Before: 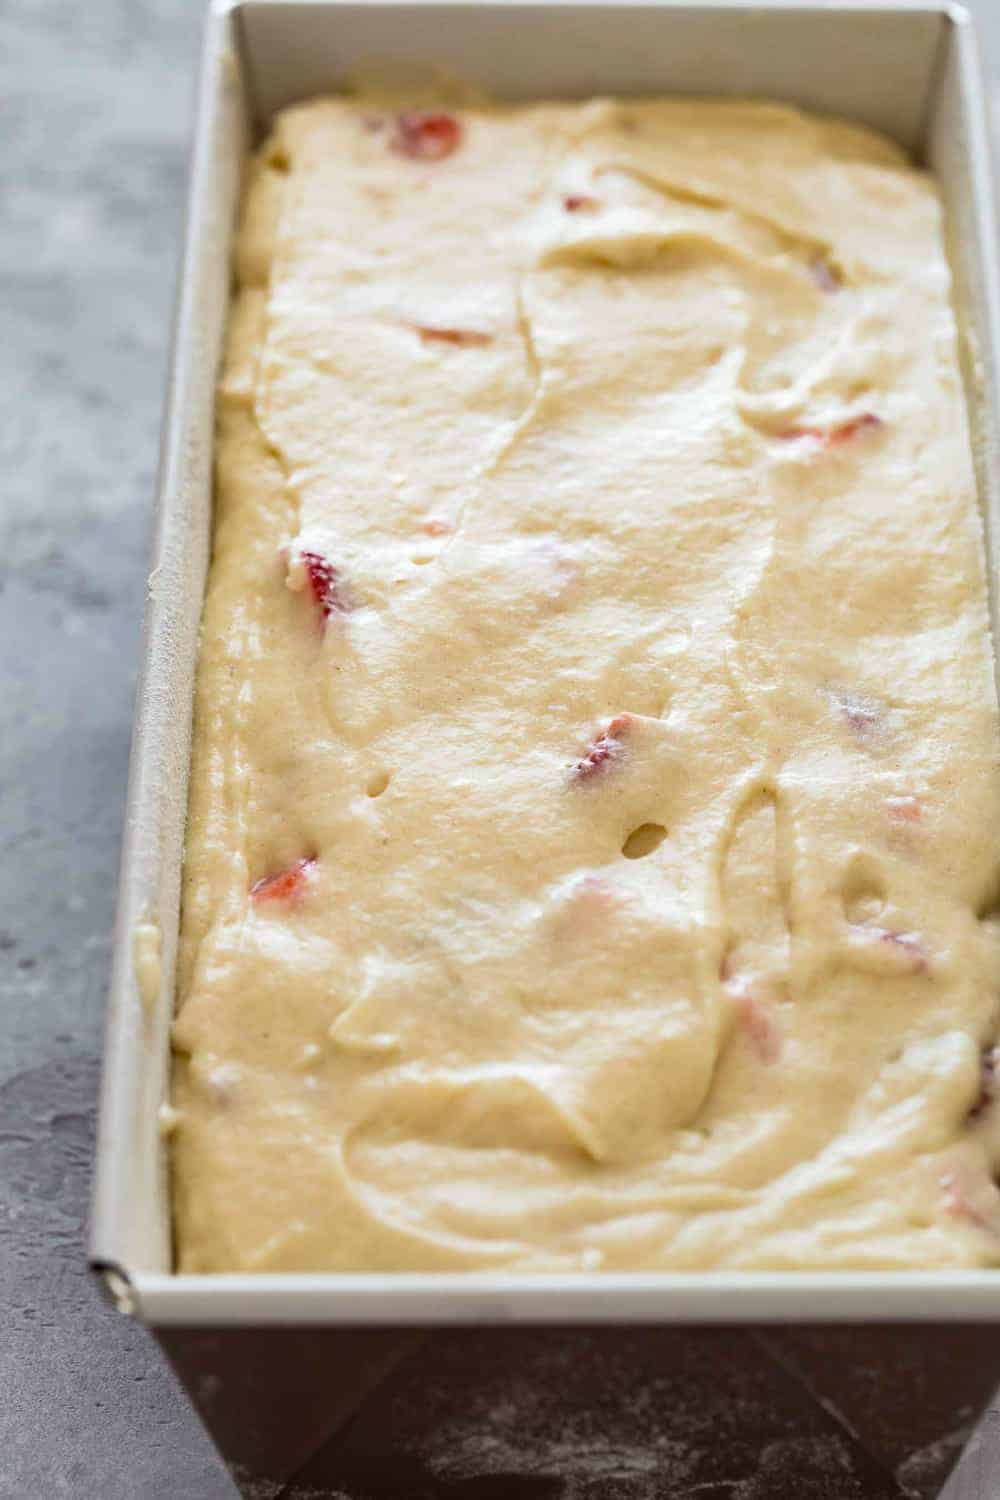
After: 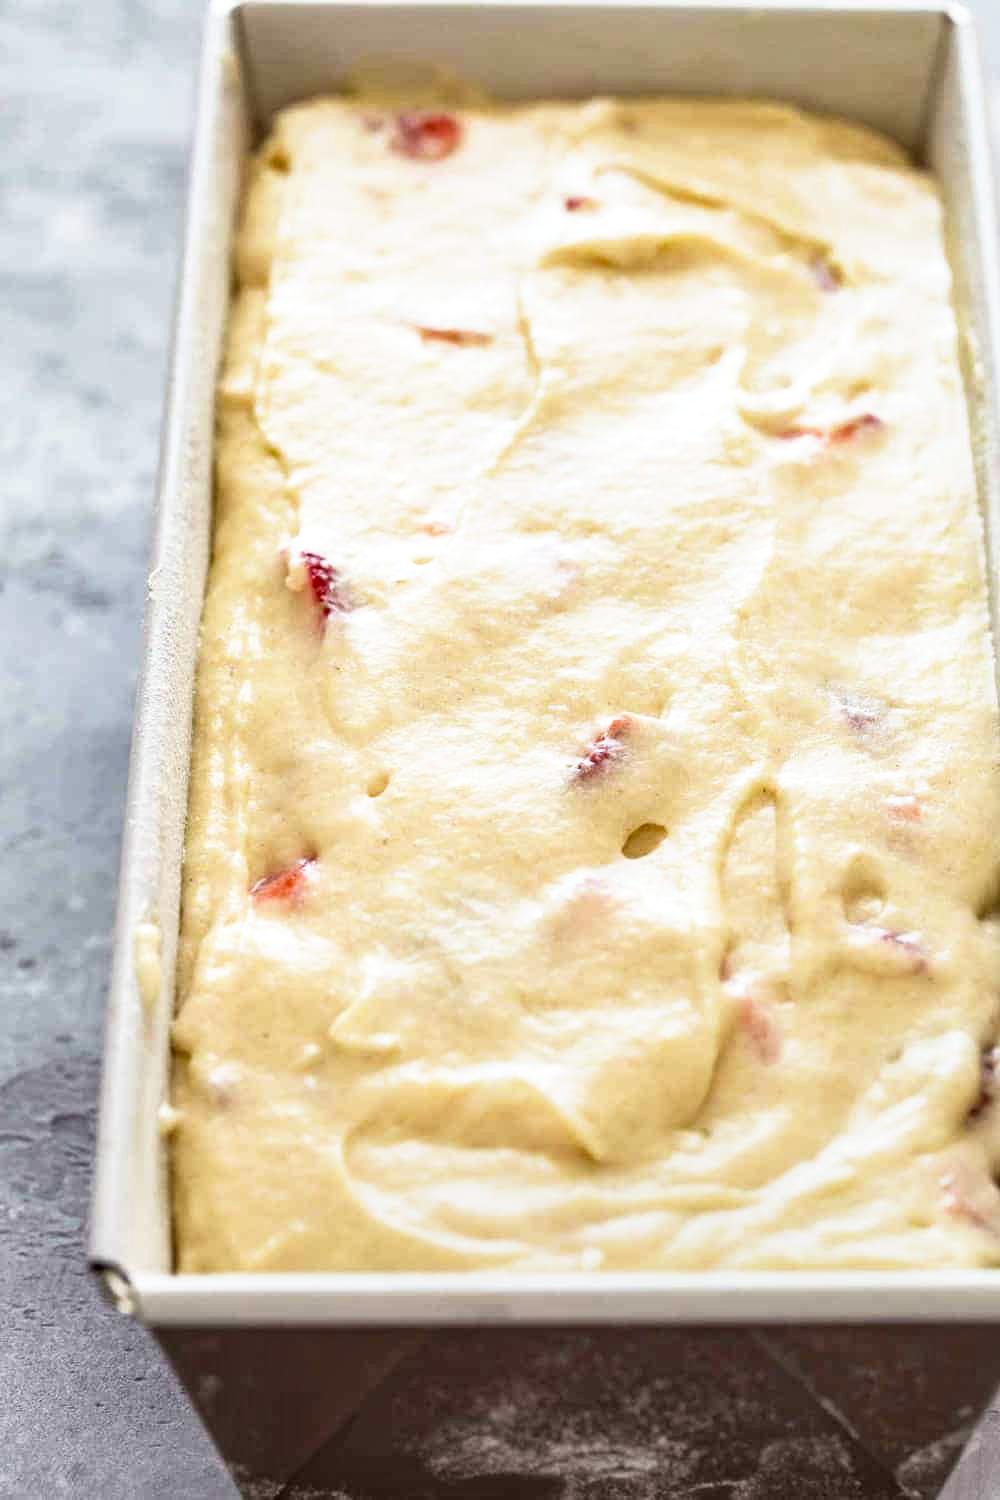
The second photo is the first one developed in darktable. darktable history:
base curve: curves: ch0 [(0, 0) (0.579, 0.807) (1, 1)], preserve colors none
local contrast: on, module defaults
